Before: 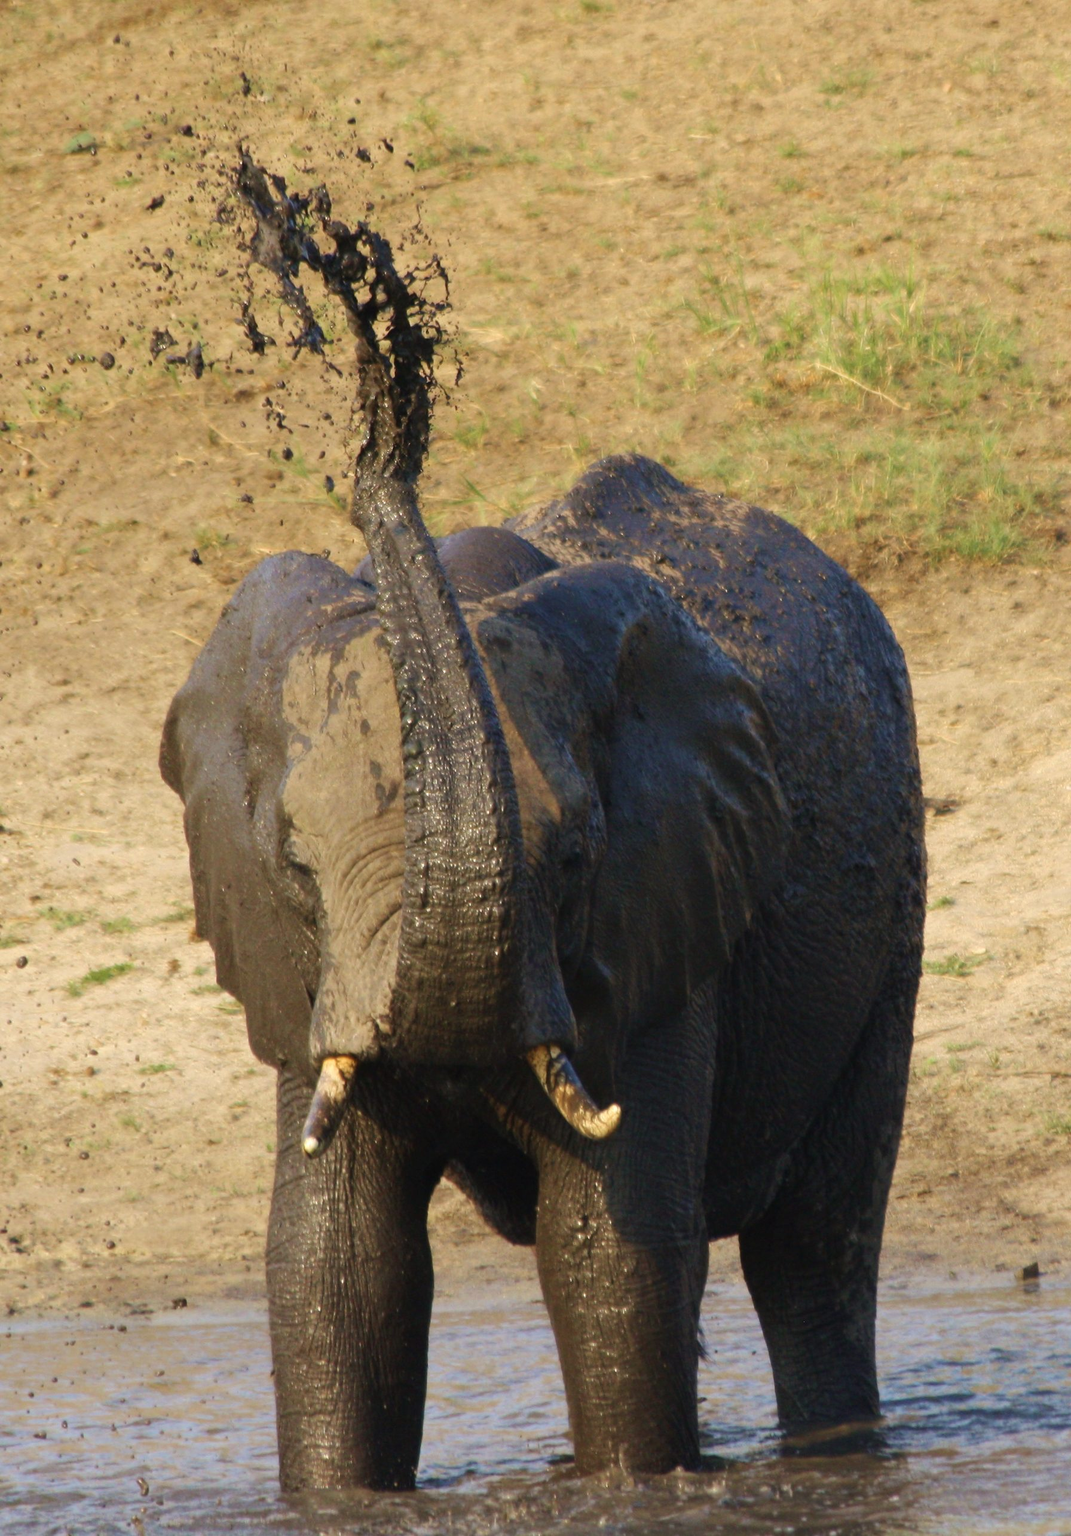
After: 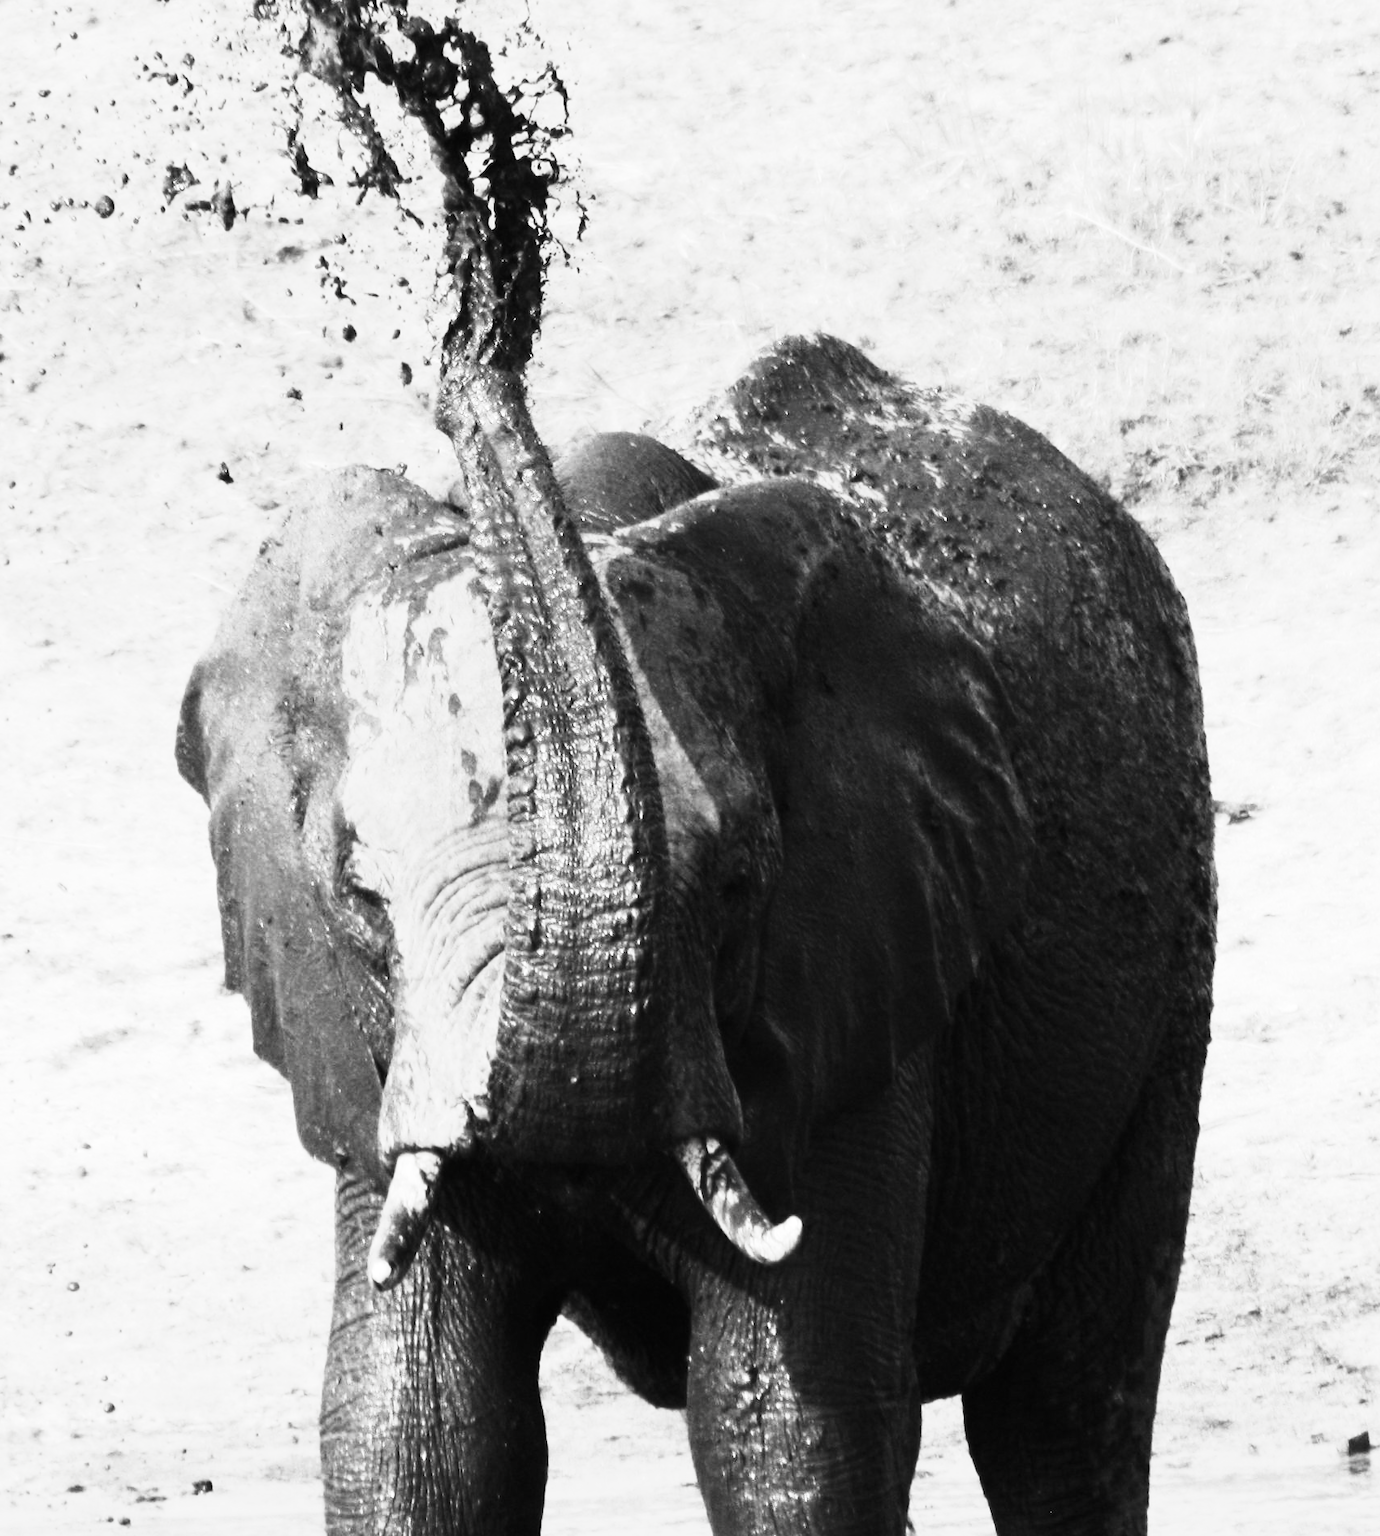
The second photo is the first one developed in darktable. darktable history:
crop and rotate: left 2.883%, top 13.649%, right 2.236%, bottom 12.744%
exposure: black level correction 0, exposure 1.097 EV, compensate highlight preservation false
contrast brightness saturation: contrast -0.028, brightness -0.584, saturation -0.988
base curve: curves: ch0 [(0, 0) (0.495, 0.917) (1, 1)], preserve colors none
